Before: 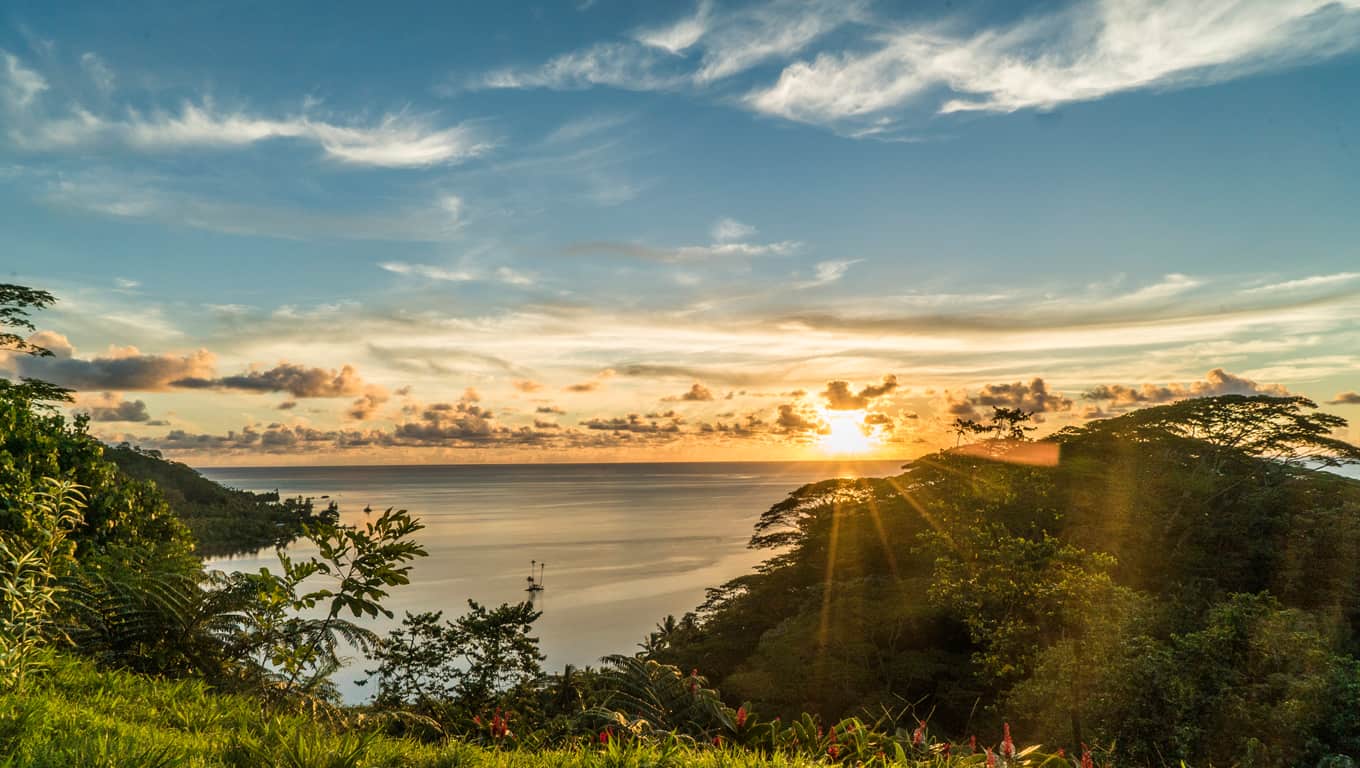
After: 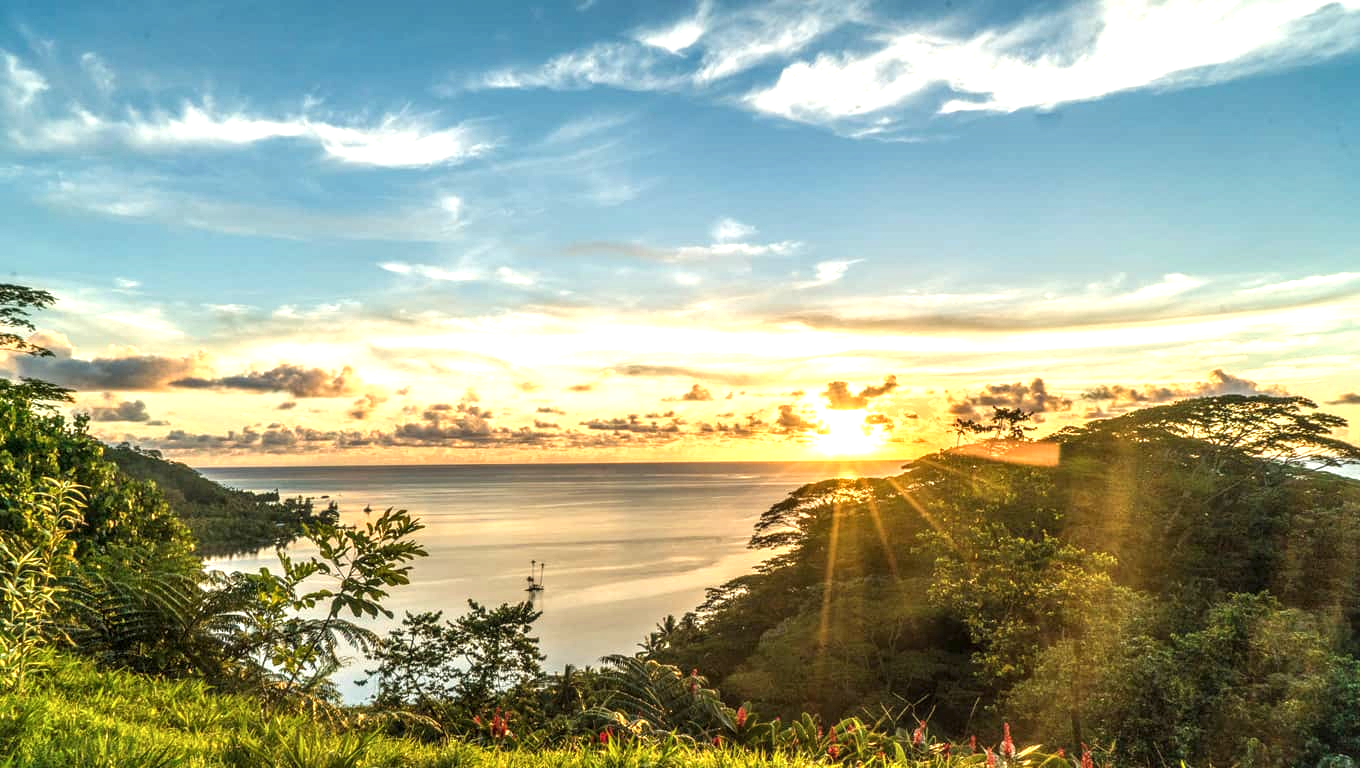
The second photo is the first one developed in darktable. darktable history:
exposure: black level correction 0, exposure 0.891 EV, compensate exposure bias true, compensate highlight preservation false
local contrast: on, module defaults
